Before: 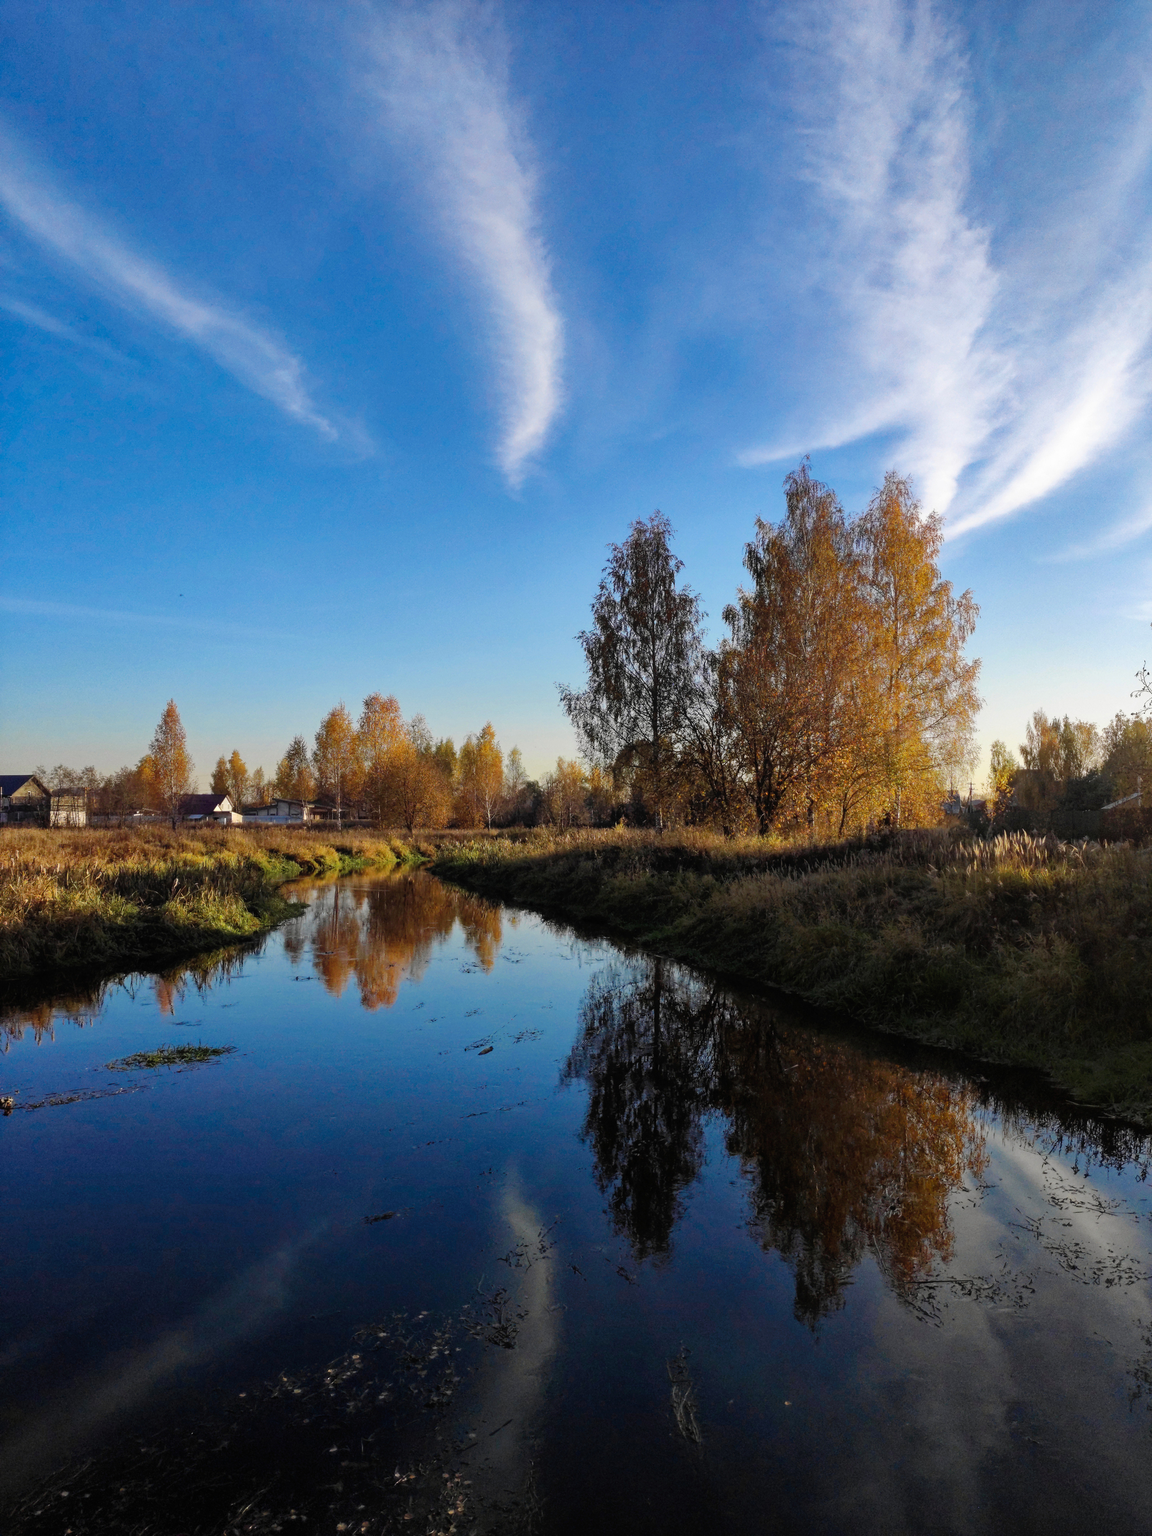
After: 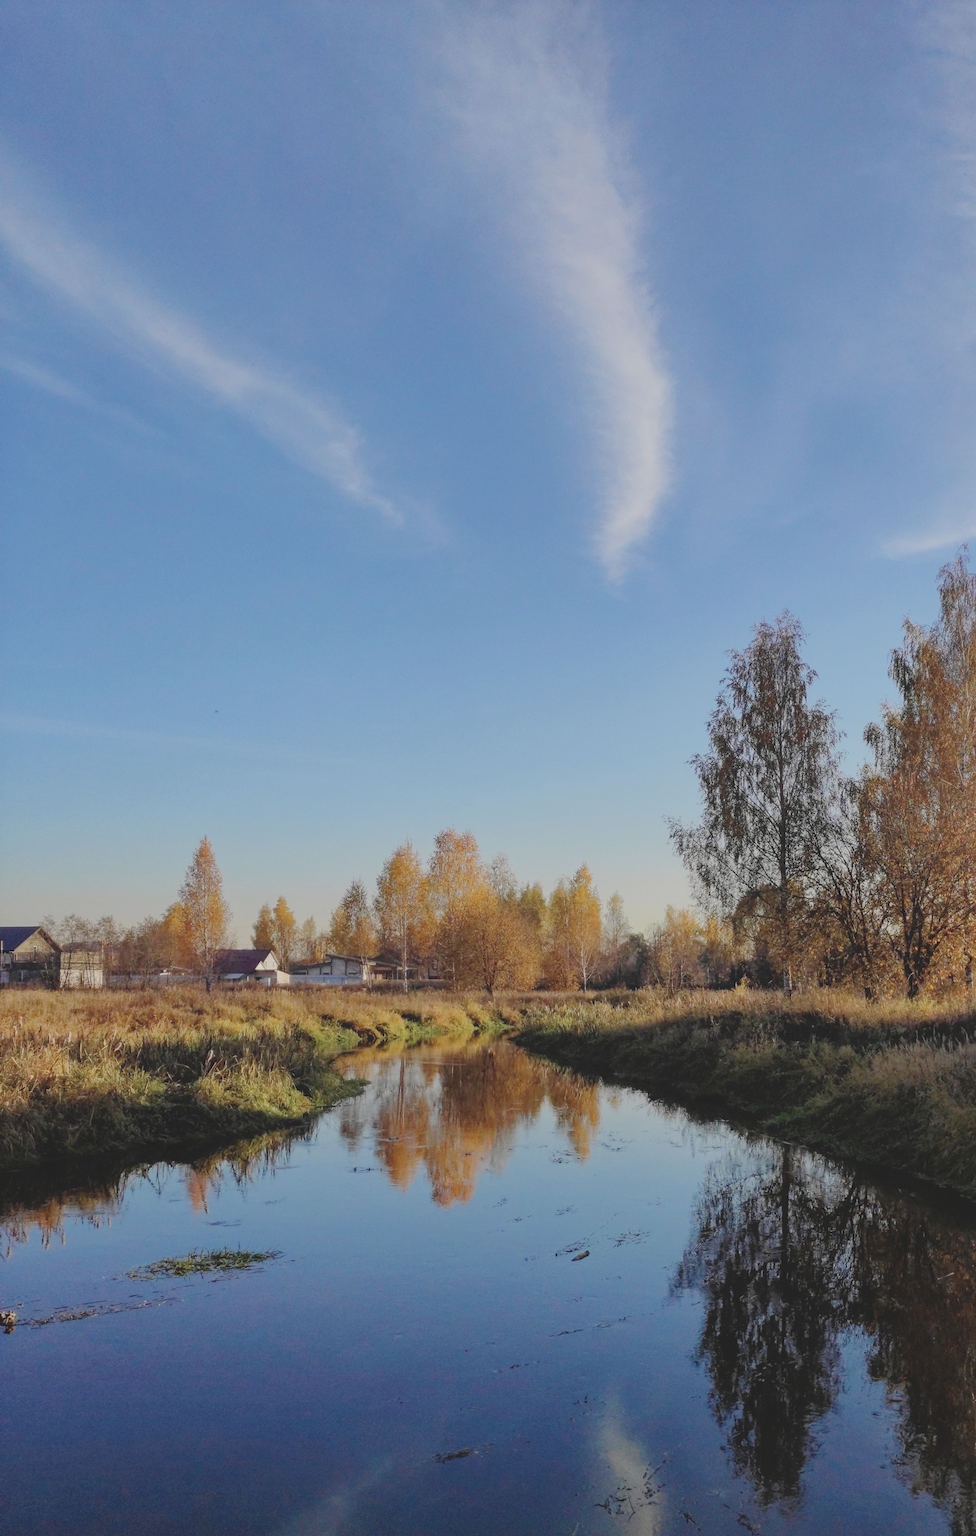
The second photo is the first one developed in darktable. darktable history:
contrast brightness saturation: contrast -0.164, brightness 0.043, saturation -0.125
crop: right 29.044%, bottom 16.298%
tone curve: curves: ch0 [(0, 0) (0.402, 0.473) (0.673, 0.68) (0.899, 0.832) (0.999, 0.903)]; ch1 [(0, 0) (0.379, 0.262) (0.464, 0.425) (0.498, 0.49) (0.507, 0.5) (0.53, 0.532) (0.582, 0.583) (0.68, 0.672) (0.791, 0.748) (1, 0.896)]; ch2 [(0, 0) (0.199, 0.414) (0.438, 0.49) (0.496, 0.501) (0.515, 0.546) (0.577, 0.605) (0.632, 0.649) (0.717, 0.727) (0.845, 0.855) (0.998, 0.977)], preserve colors none
